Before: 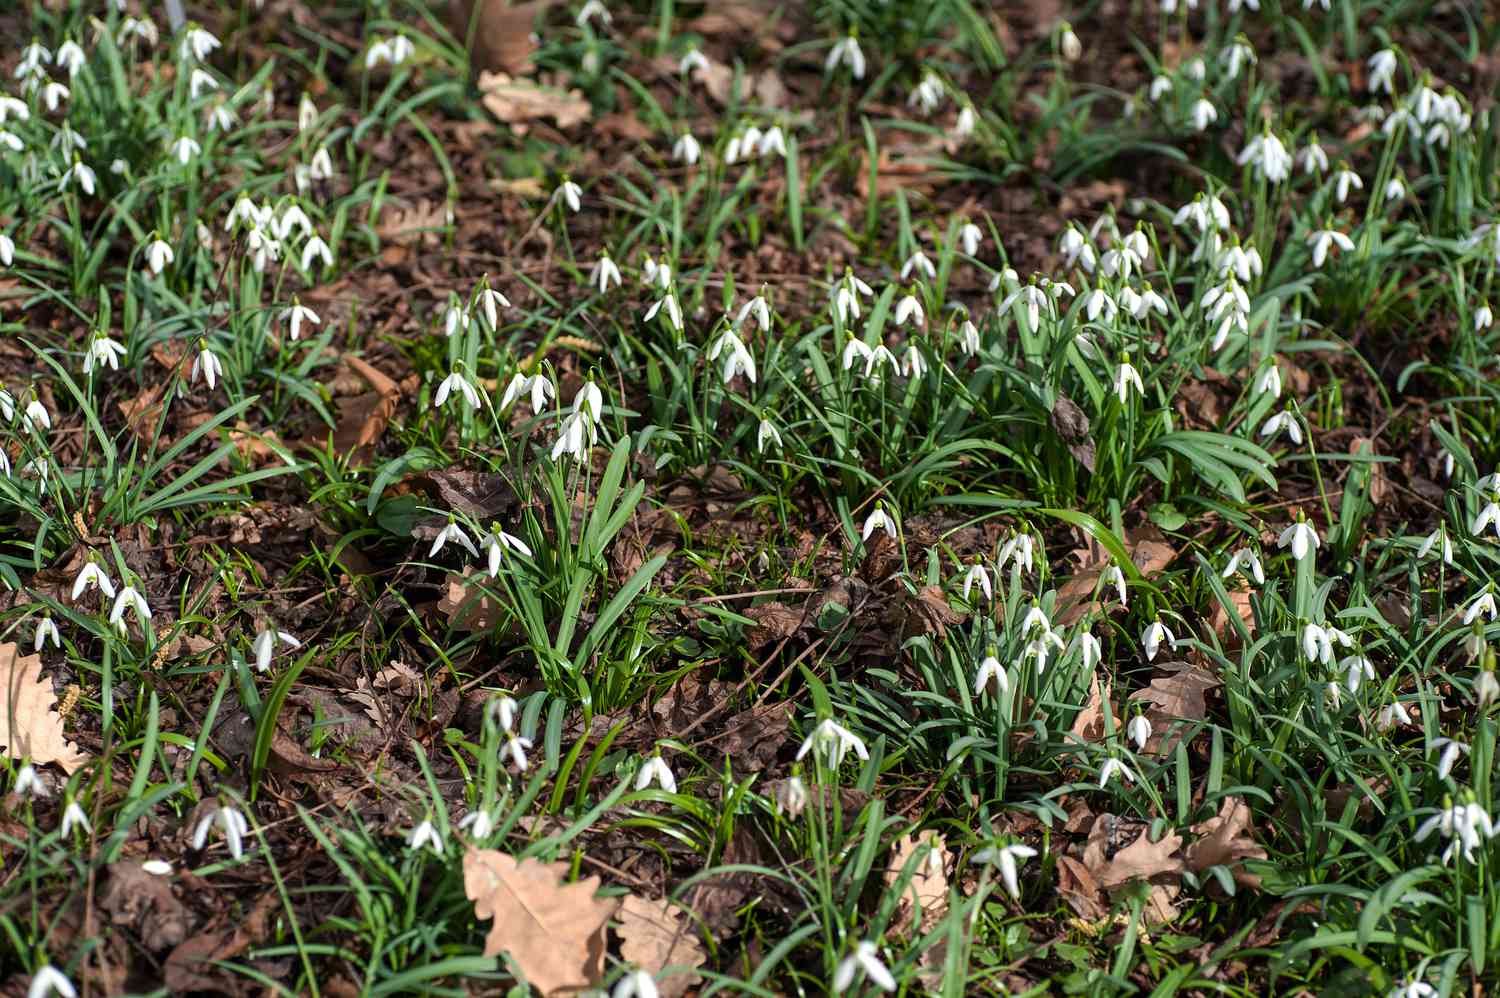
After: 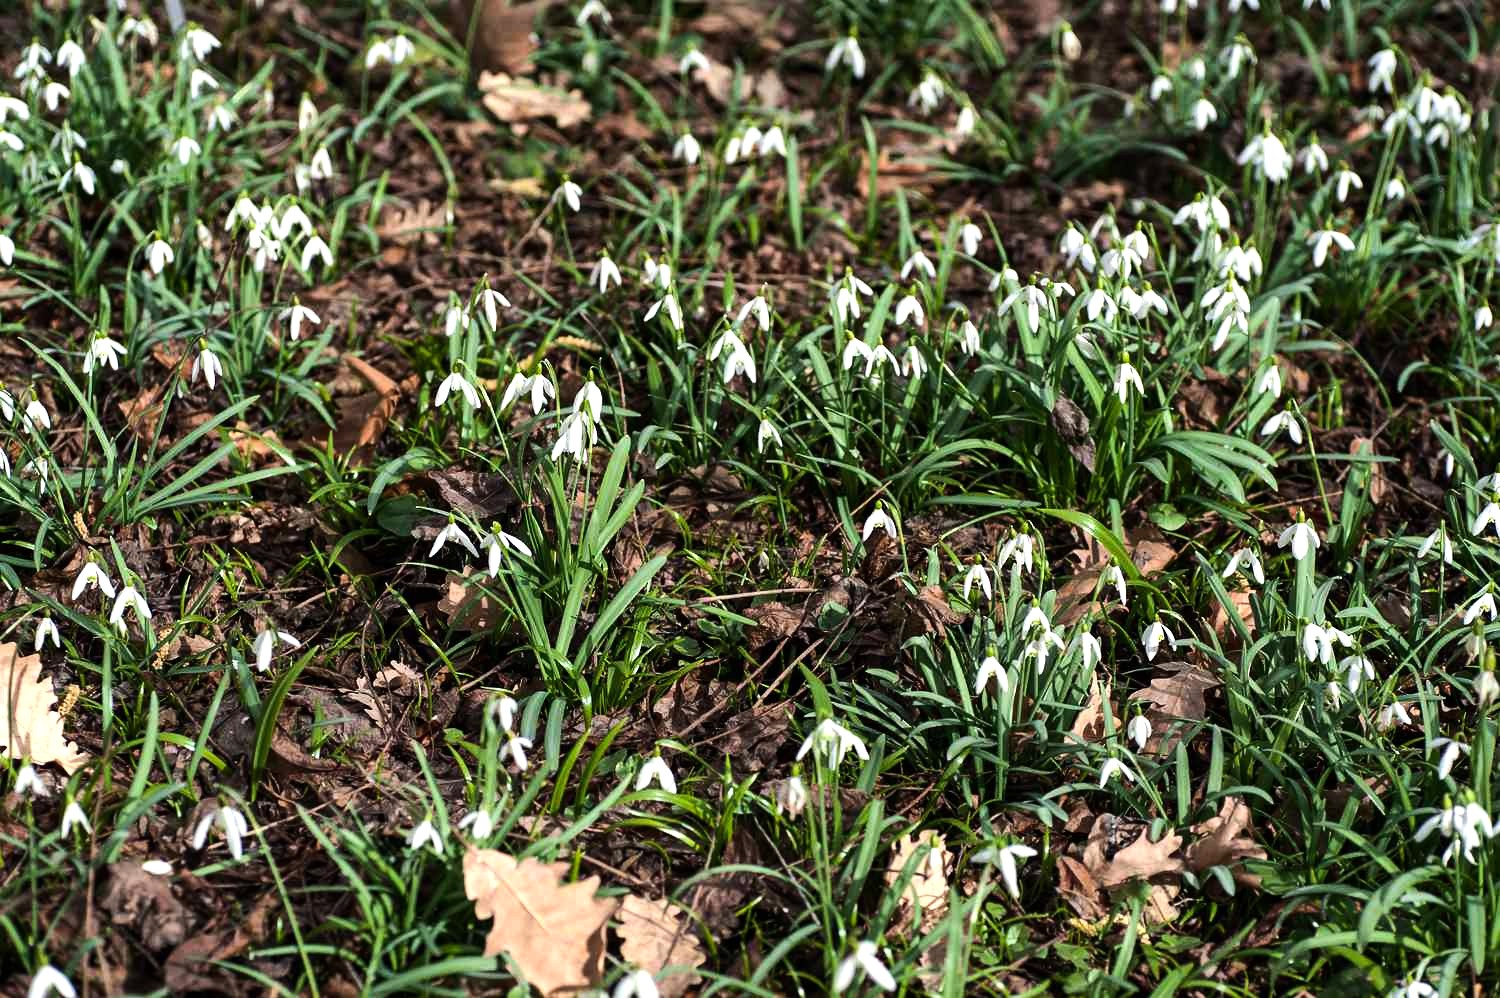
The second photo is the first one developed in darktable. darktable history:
shadows and highlights: white point adjustment -3.64, highlights -63.34, highlights color adjustment 42%, soften with gaussian
tone equalizer: -8 EV -0.75 EV, -7 EV -0.7 EV, -6 EV -0.6 EV, -5 EV -0.4 EV, -3 EV 0.4 EV, -2 EV 0.6 EV, -1 EV 0.7 EV, +0 EV 0.75 EV, edges refinement/feathering 500, mask exposure compensation -1.57 EV, preserve details no
